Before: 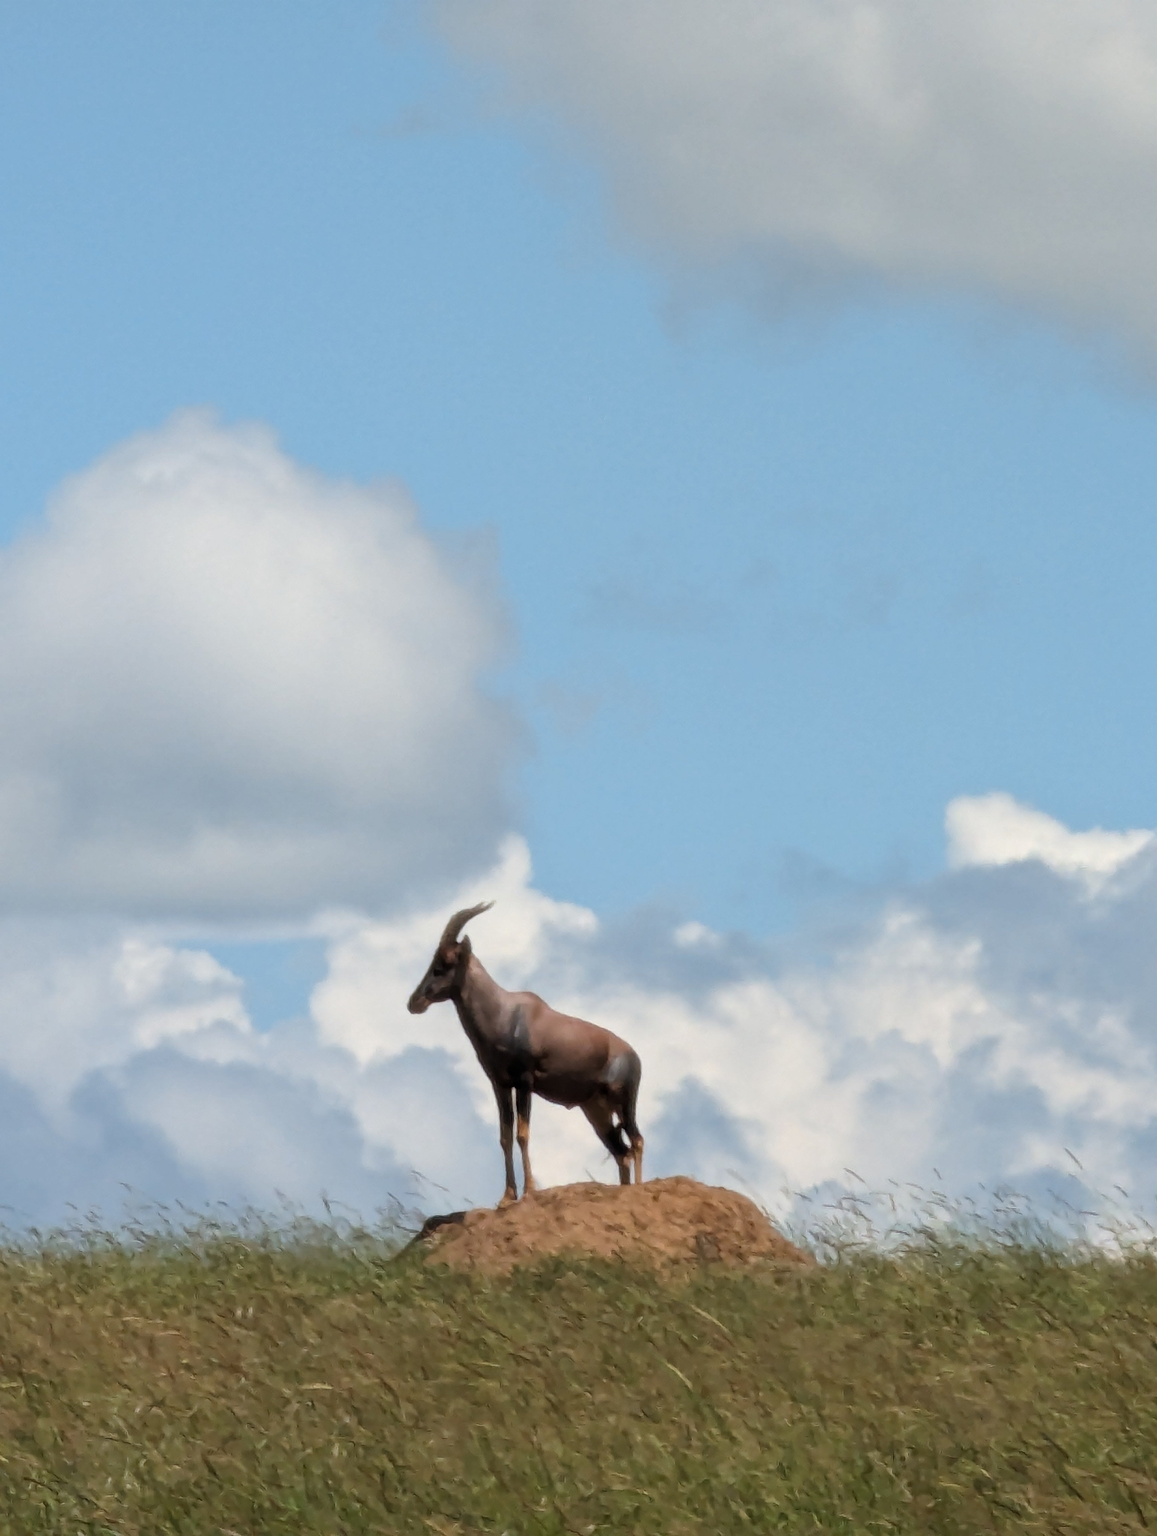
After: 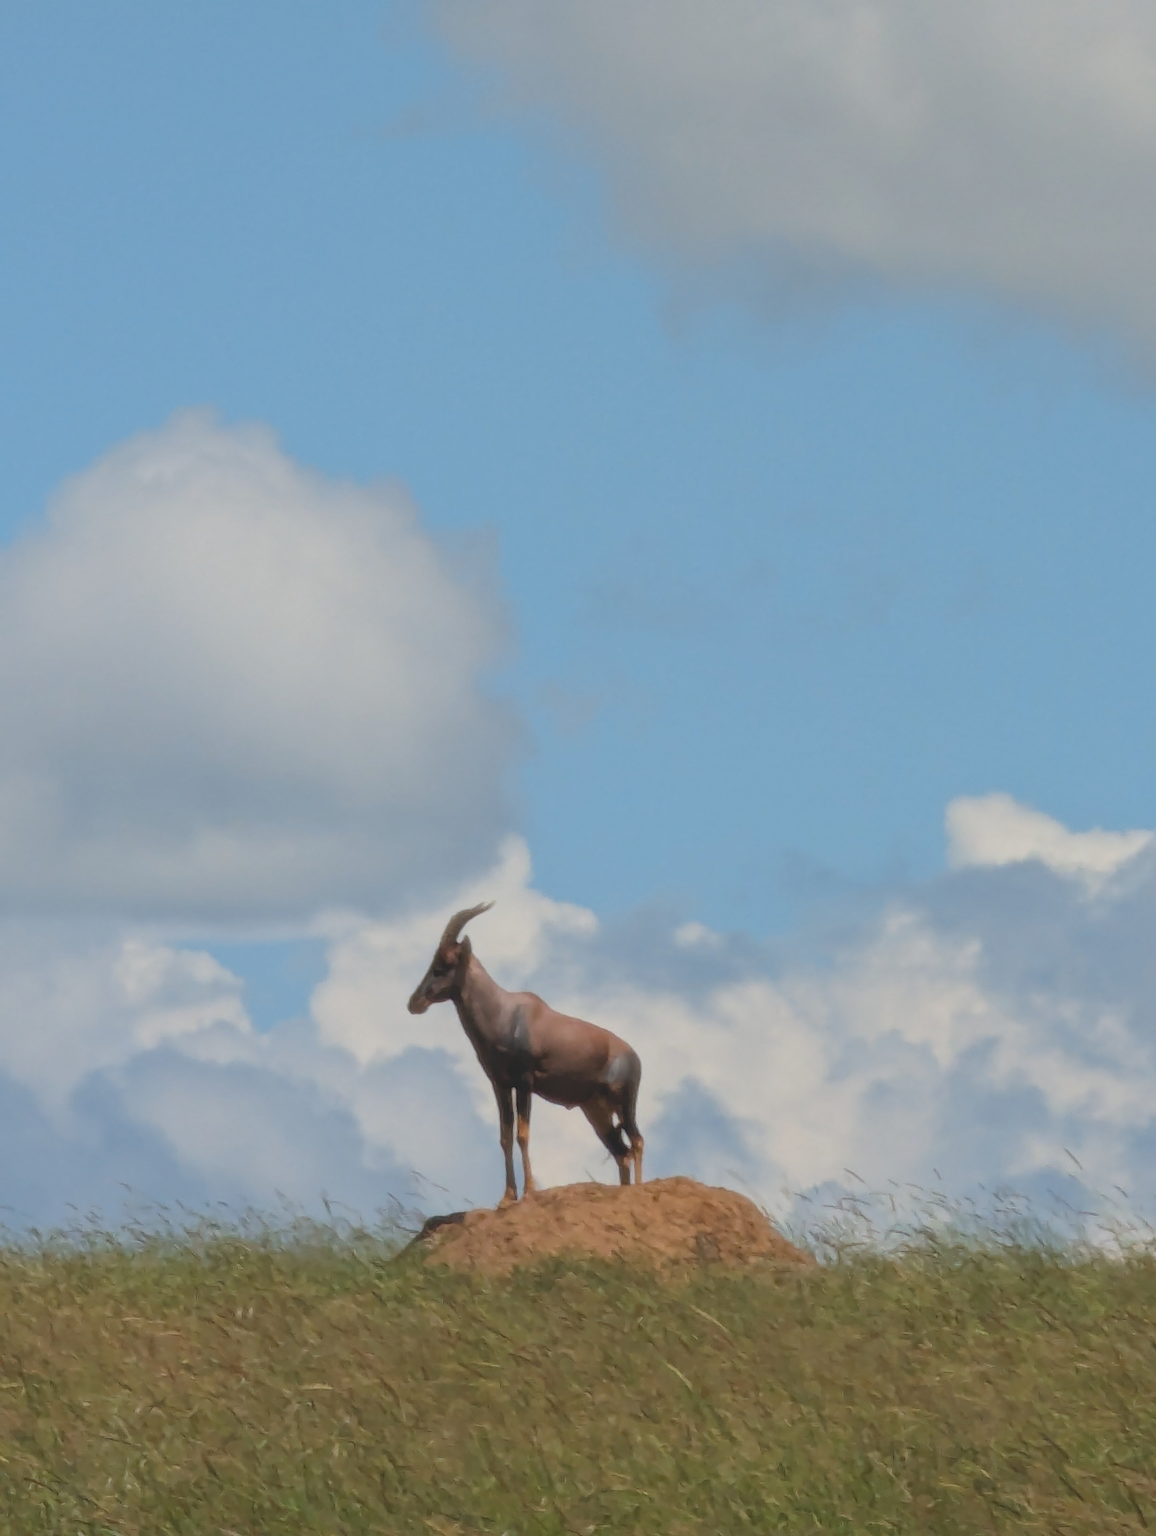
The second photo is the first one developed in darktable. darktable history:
contrast brightness saturation: contrast -0.29
